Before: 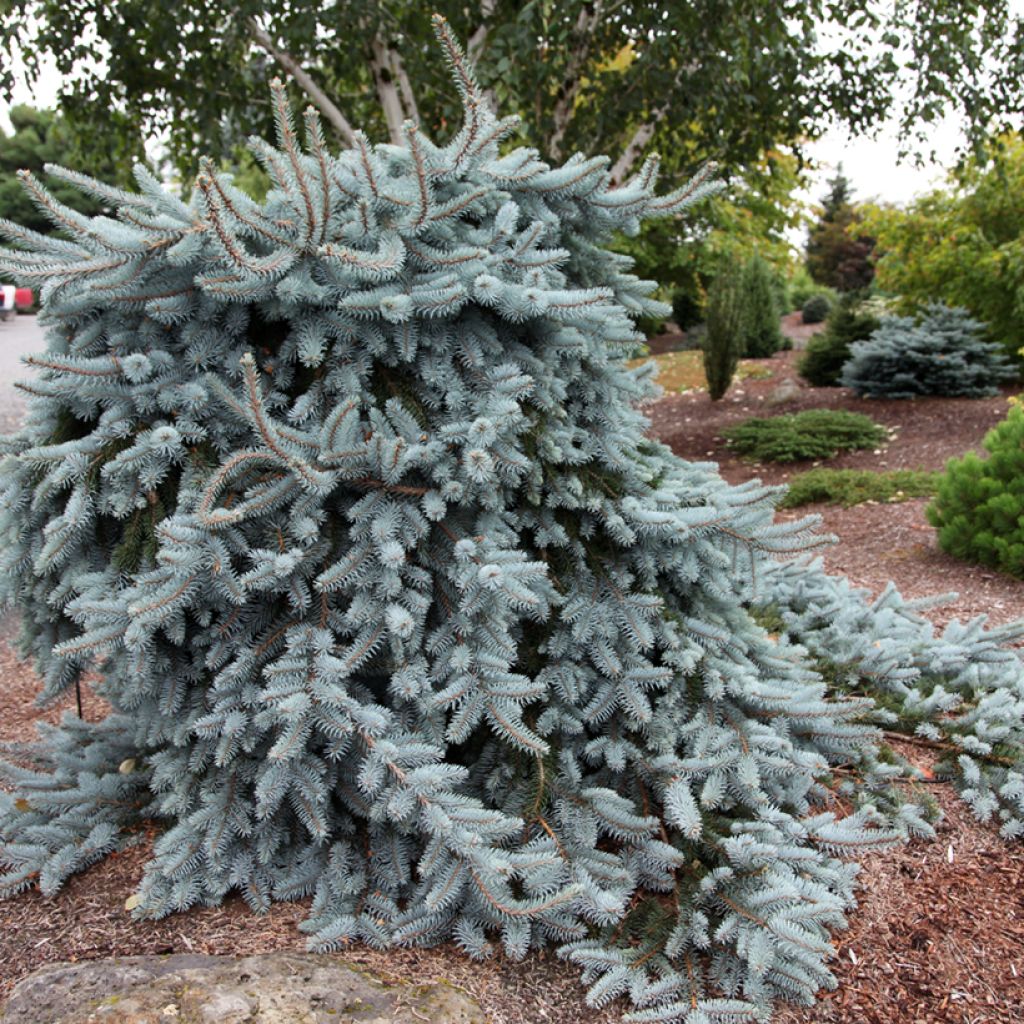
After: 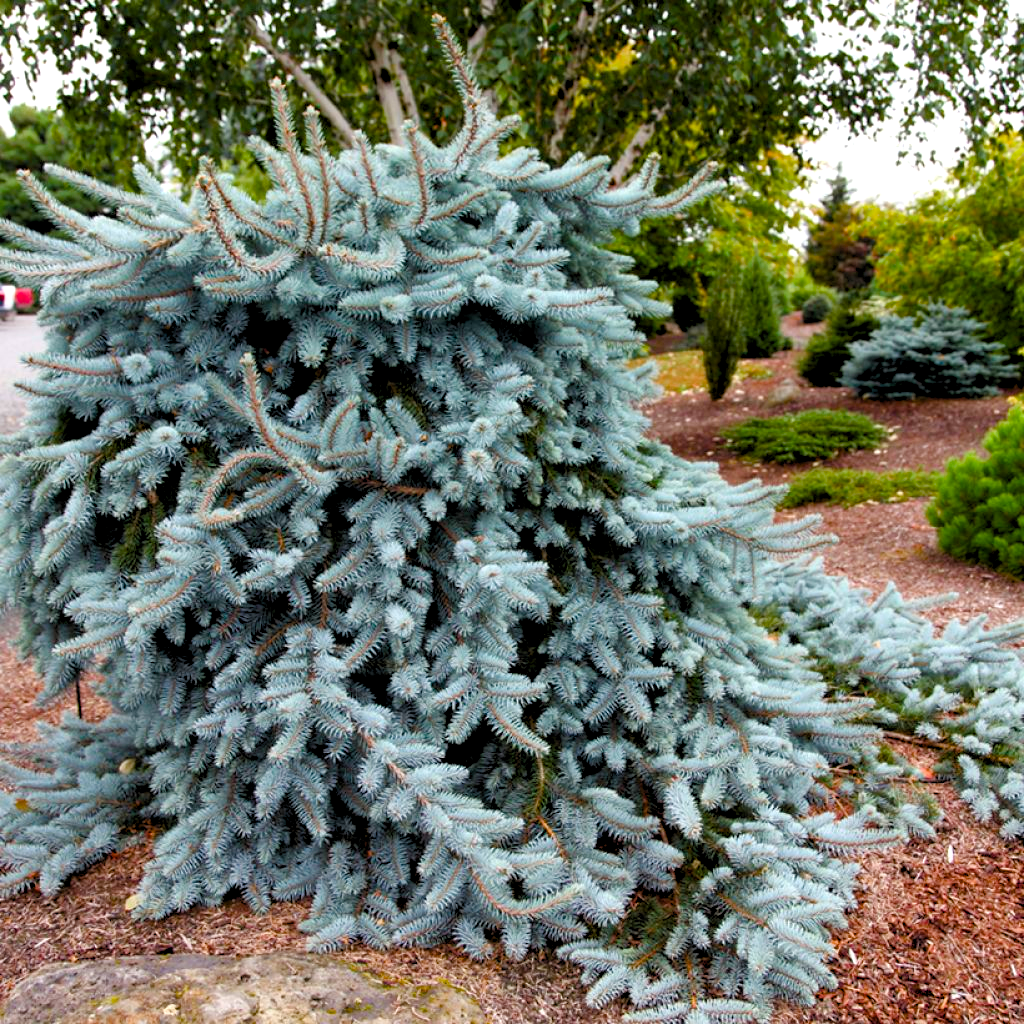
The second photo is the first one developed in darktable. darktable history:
color balance rgb: perceptual saturation grading › global saturation 20%, perceptual saturation grading › highlights -25%, perceptual saturation grading › shadows 50.52%, global vibrance 40.24%
rgb levels: levels [[0.01, 0.419, 0.839], [0, 0.5, 1], [0, 0.5, 1]]
